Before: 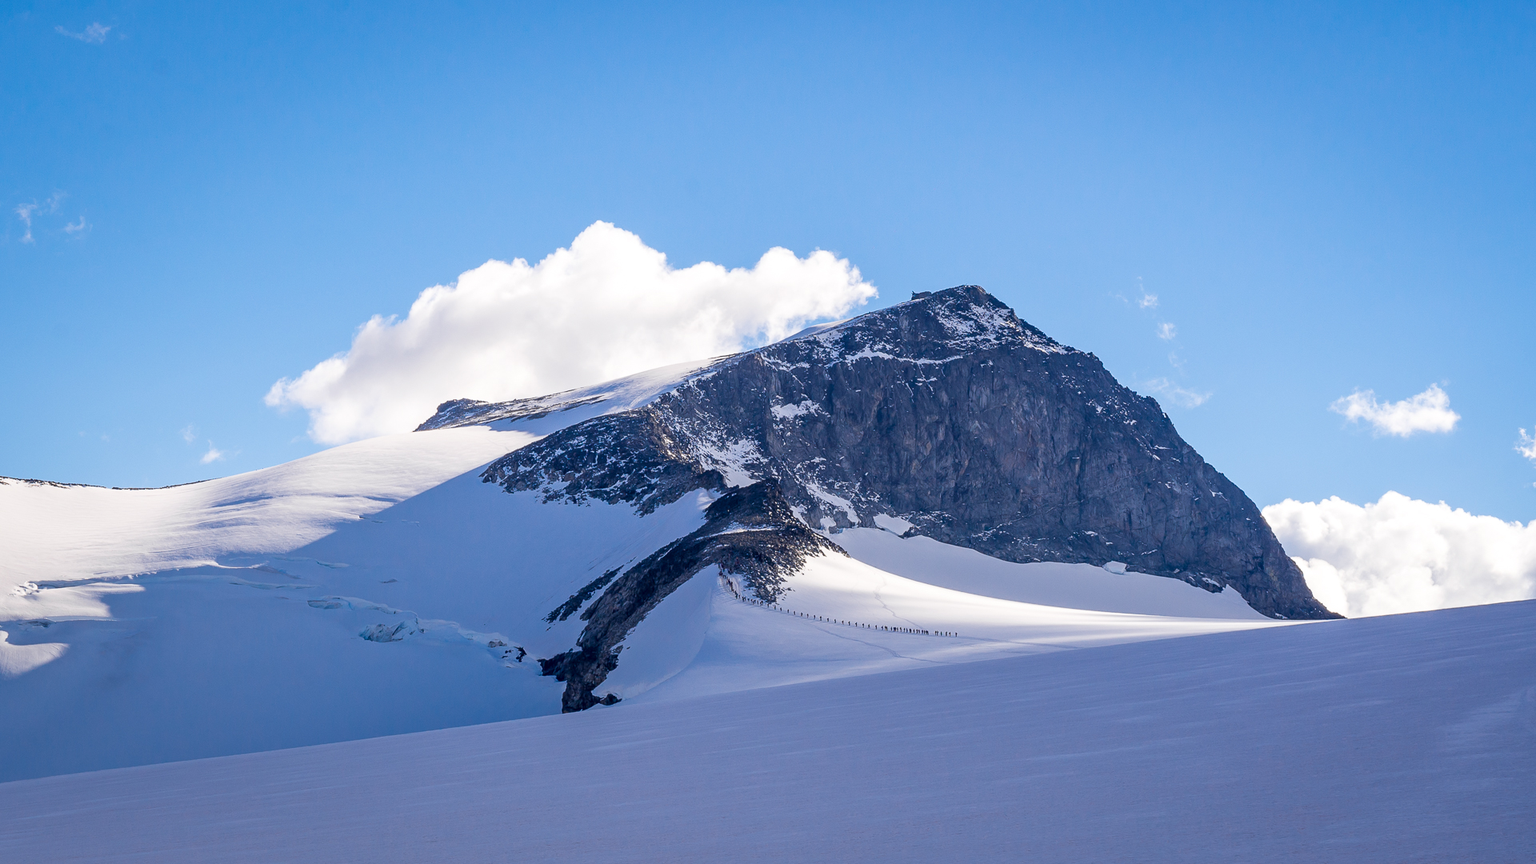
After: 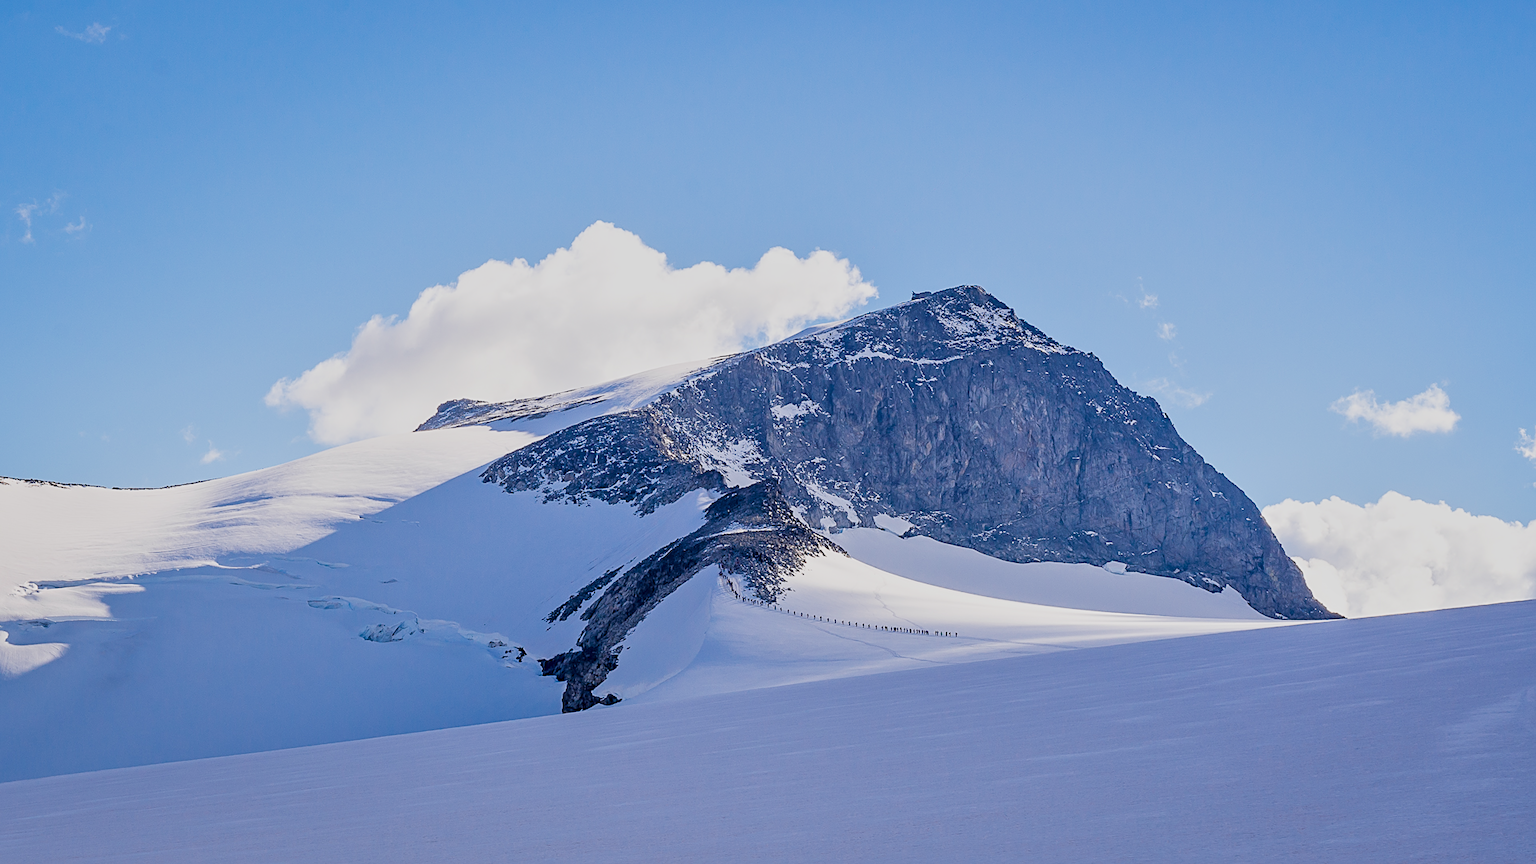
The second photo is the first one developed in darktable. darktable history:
tone equalizer: -8 EV 0.993 EV, -7 EV 0.984 EV, -6 EV 1.01 EV, -5 EV 1.02 EV, -4 EV 1.02 EV, -3 EV 0.737 EV, -2 EV 0.49 EV, -1 EV 0.25 EV, mask exposure compensation -0.495 EV
filmic rgb: black relative exposure -7.65 EV, white relative exposure 4.56 EV, hardness 3.61
sharpen: on, module defaults
exposure: exposure 0.123 EV, compensate exposure bias true, compensate highlight preservation false
